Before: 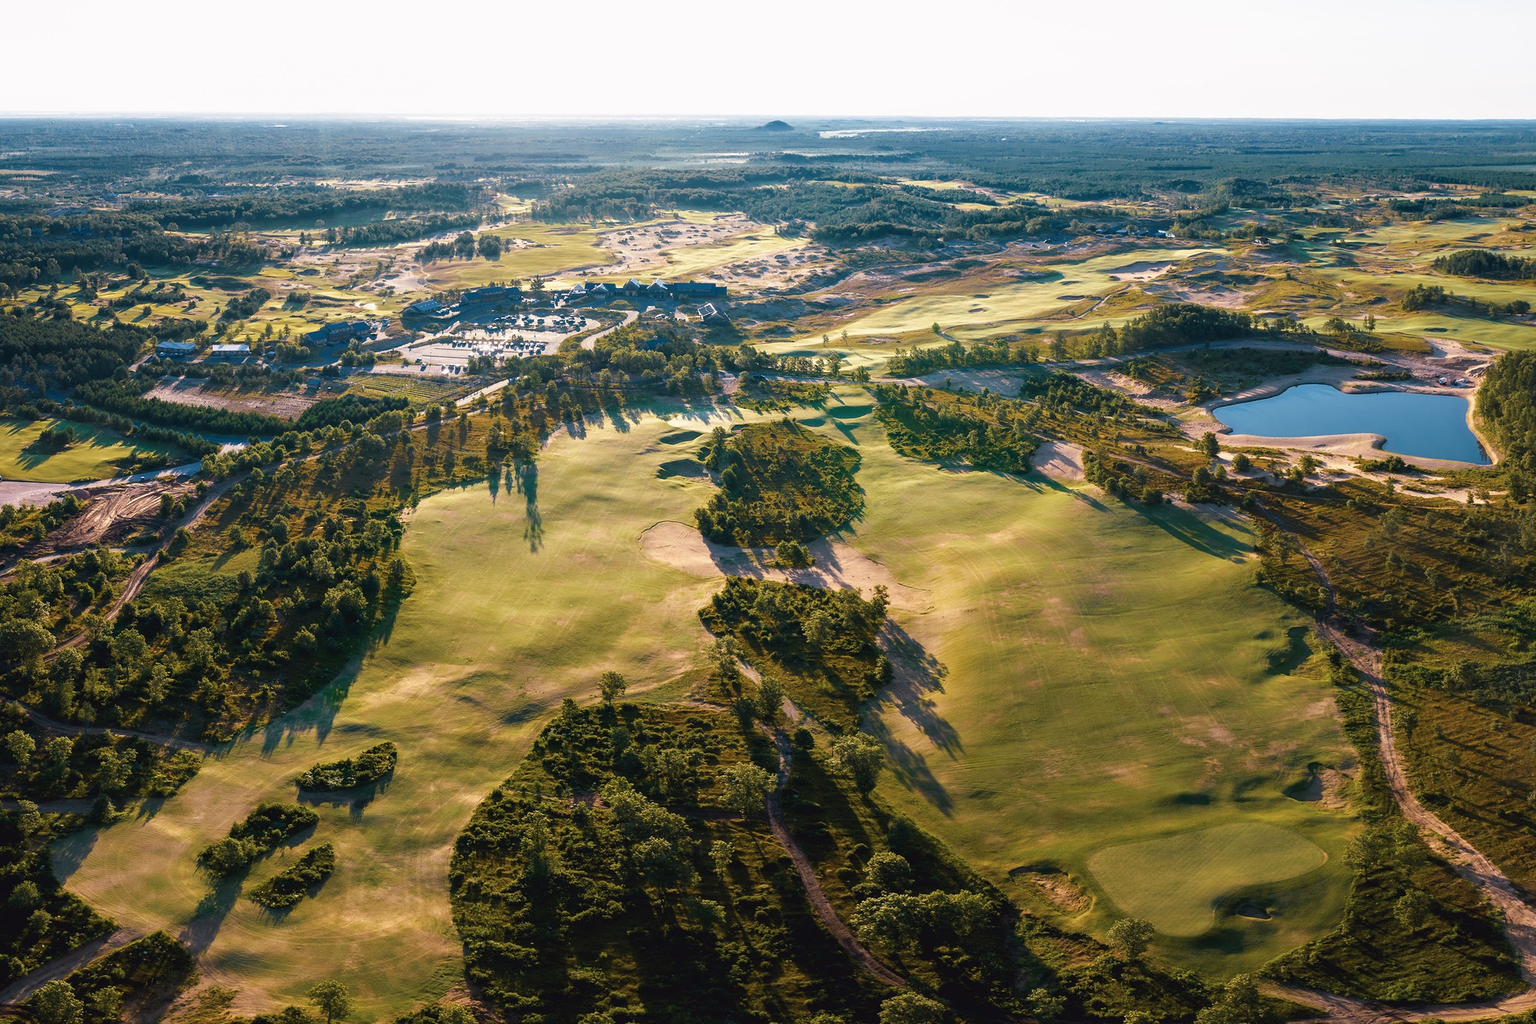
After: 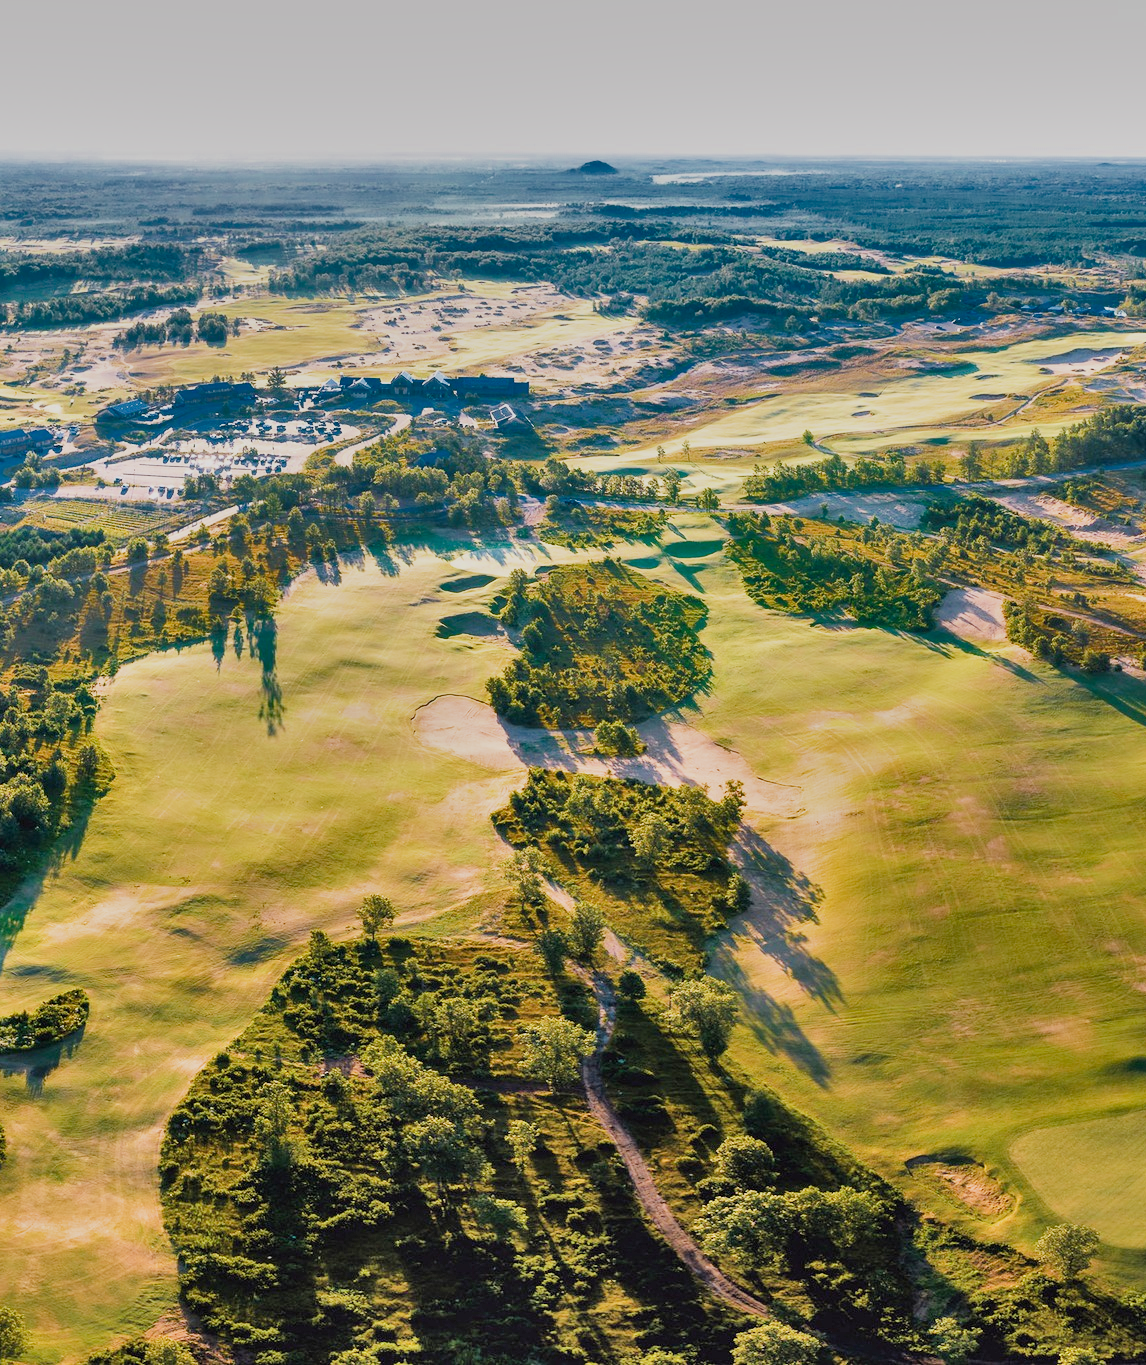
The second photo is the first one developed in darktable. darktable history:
filmic rgb: black relative exposure -7.65 EV, white relative exposure 4.56 EV, hardness 3.61
exposure: black level correction 0.001, exposure 1.852 EV, compensate exposure bias true, compensate highlight preservation false
crop: left 21.521%, right 22.479%
shadows and highlights: shadows 80.12, white point adjustment -9.22, highlights -61.25, soften with gaussian
